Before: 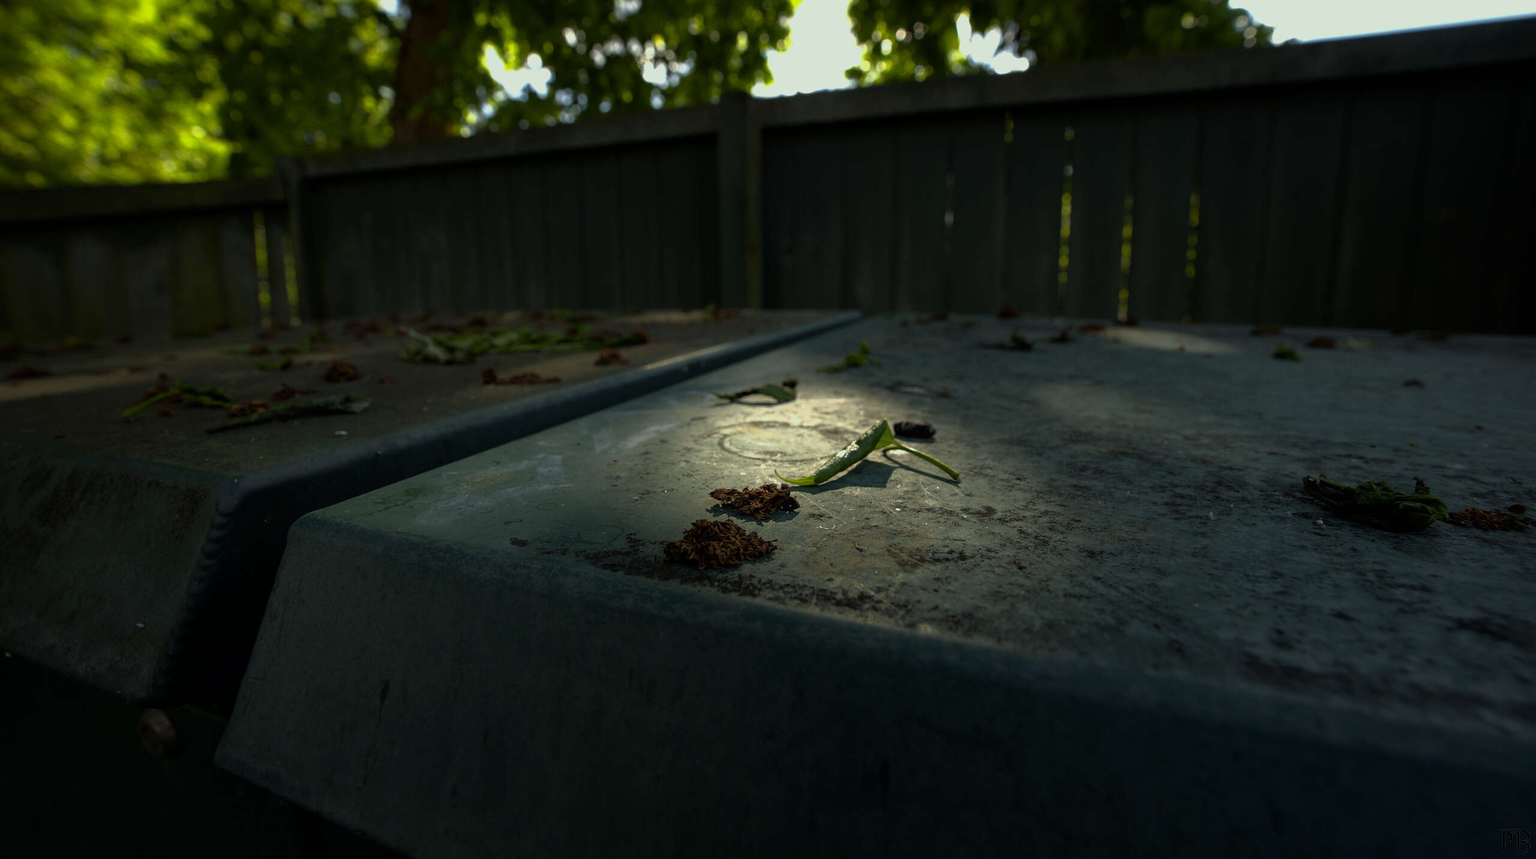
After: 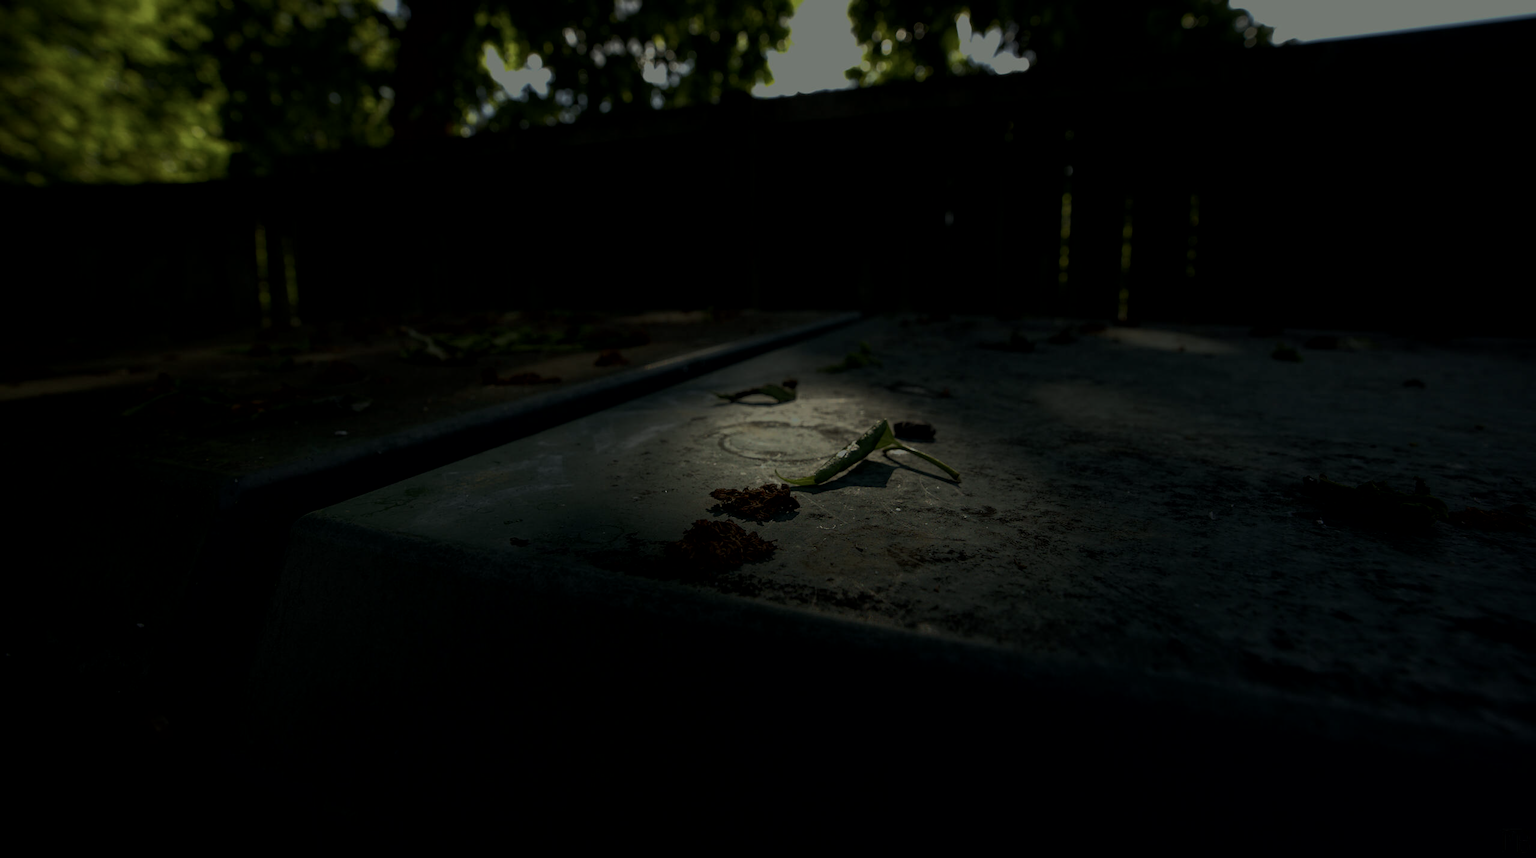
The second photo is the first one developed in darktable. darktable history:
exposure: black level correction 0.009, exposure -0.664 EV, compensate exposure bias true, compensate highlight preservation false
contrast brightness saturation: contrast 0.059, brightness -0.012, saturation -0.234
